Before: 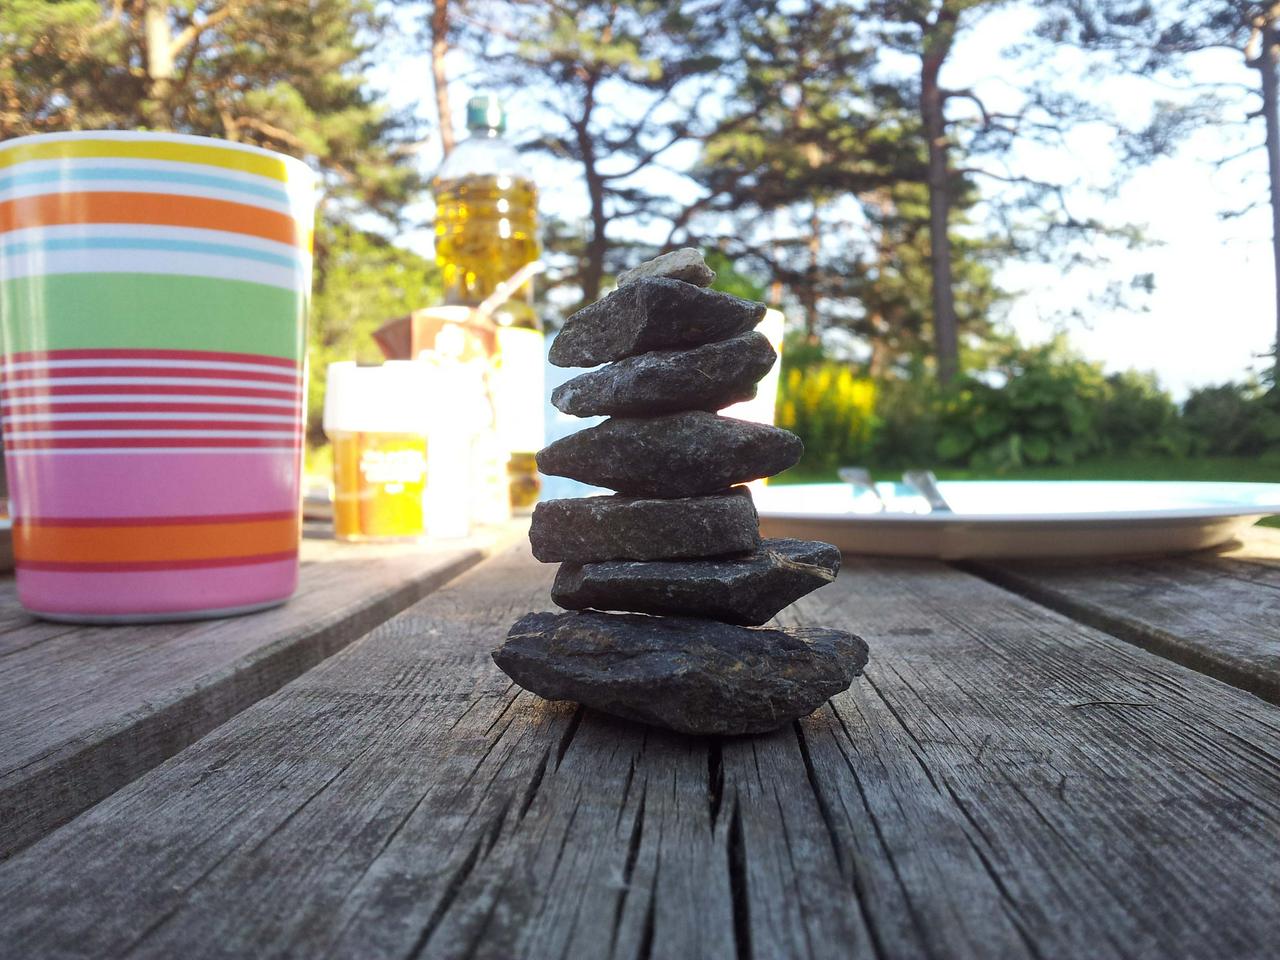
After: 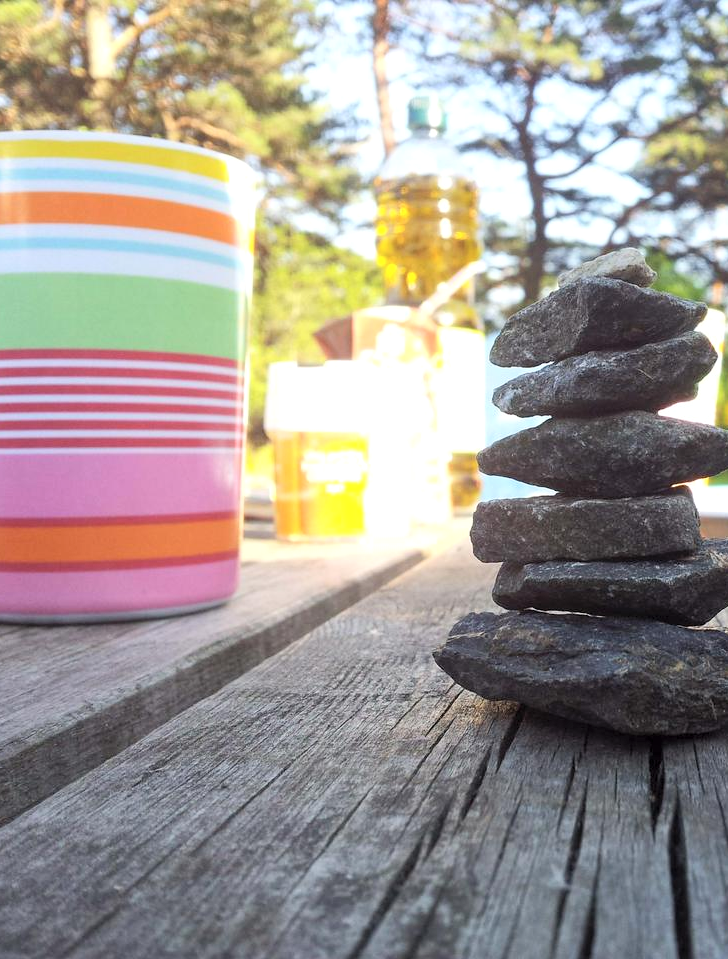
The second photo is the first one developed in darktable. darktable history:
local contrast: highlights 104%, shadows 101%, detail 119%, midtone range 0.2
crop: left 4.672%, right 38.44%
contrast brightness saturation: contrast 0.135, brightness 0.21
